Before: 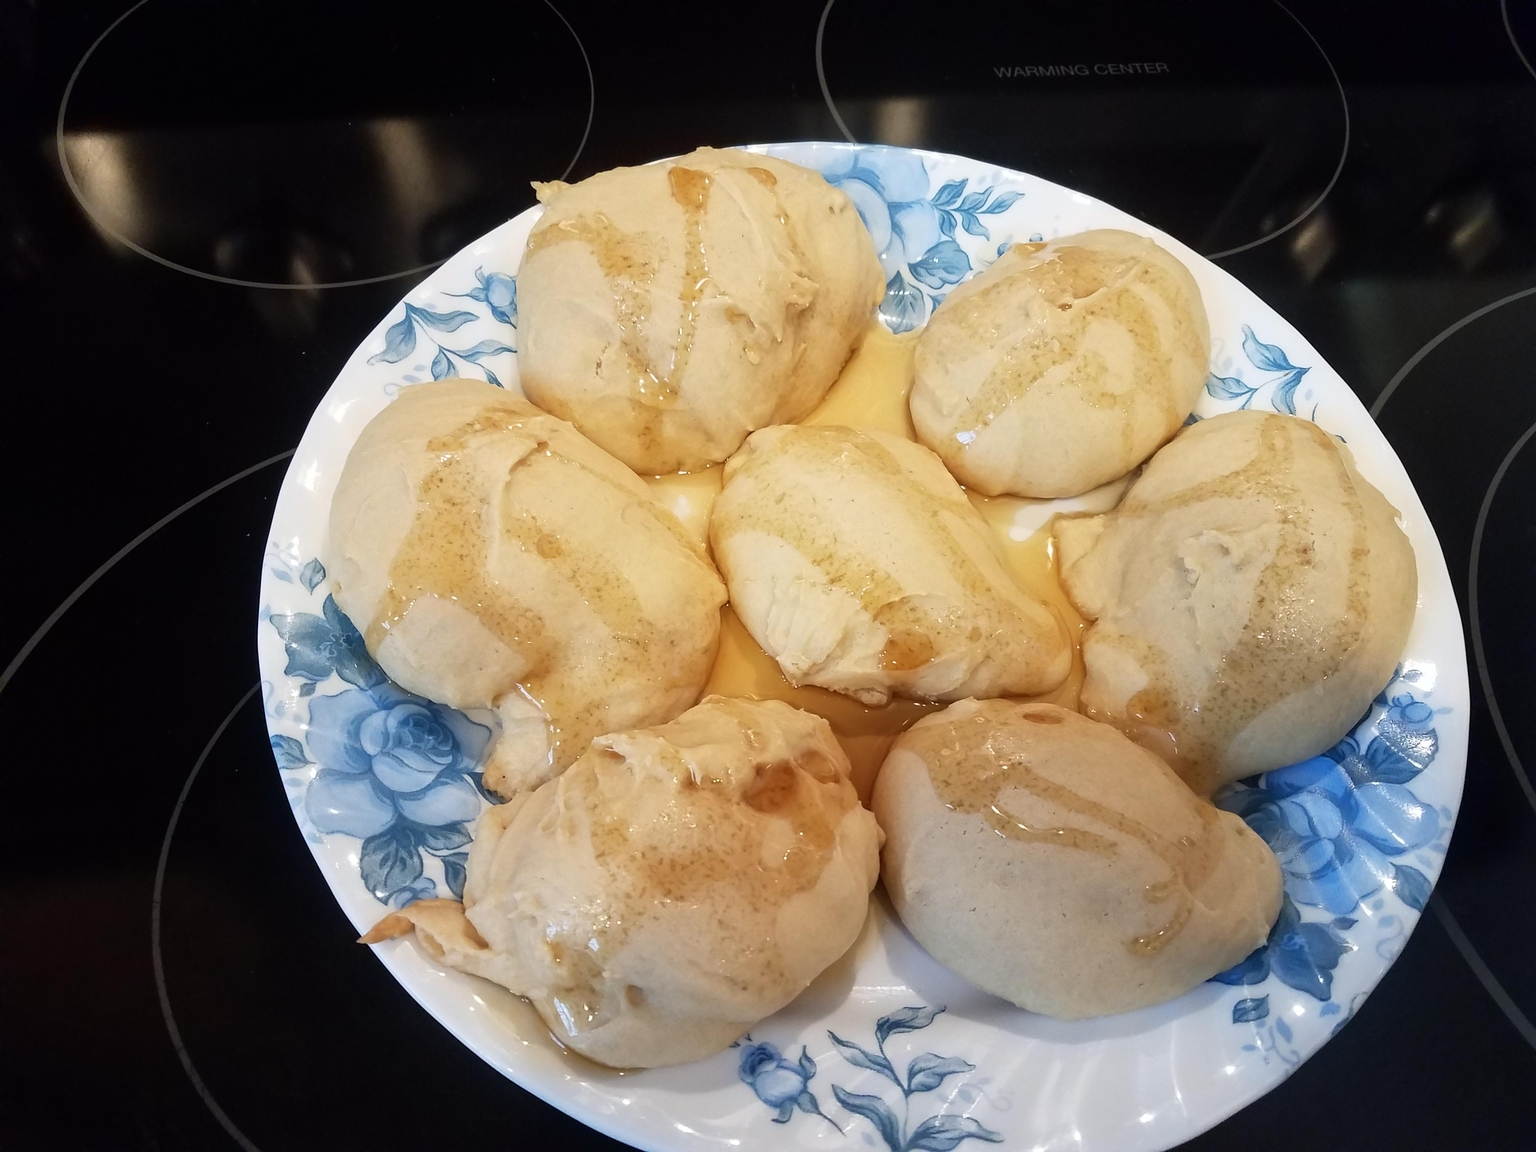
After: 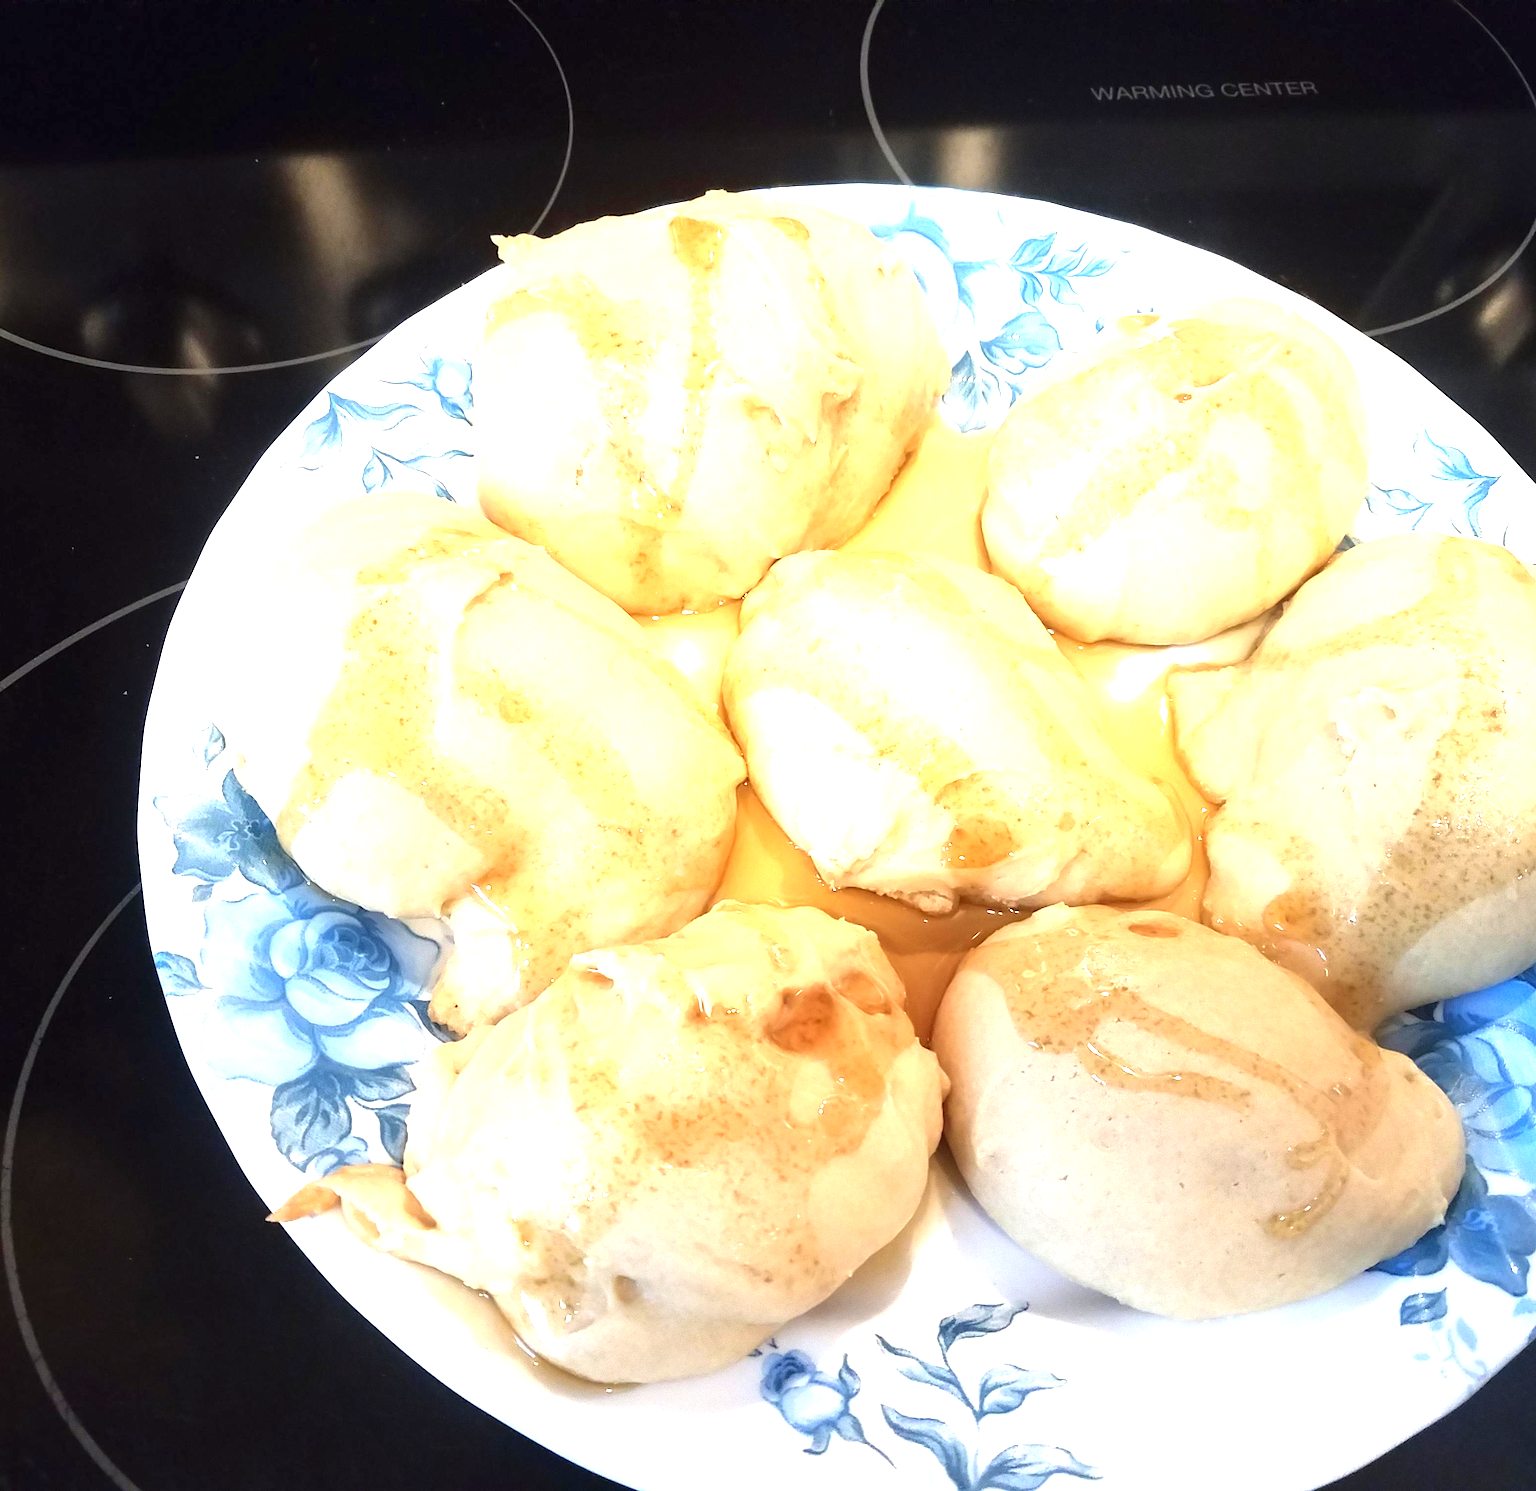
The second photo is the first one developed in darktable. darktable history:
exposure: black level correction 0, exposure 1.465 EV, compensate highlight preservation false
crop: left 9.885%, right 12.866%
